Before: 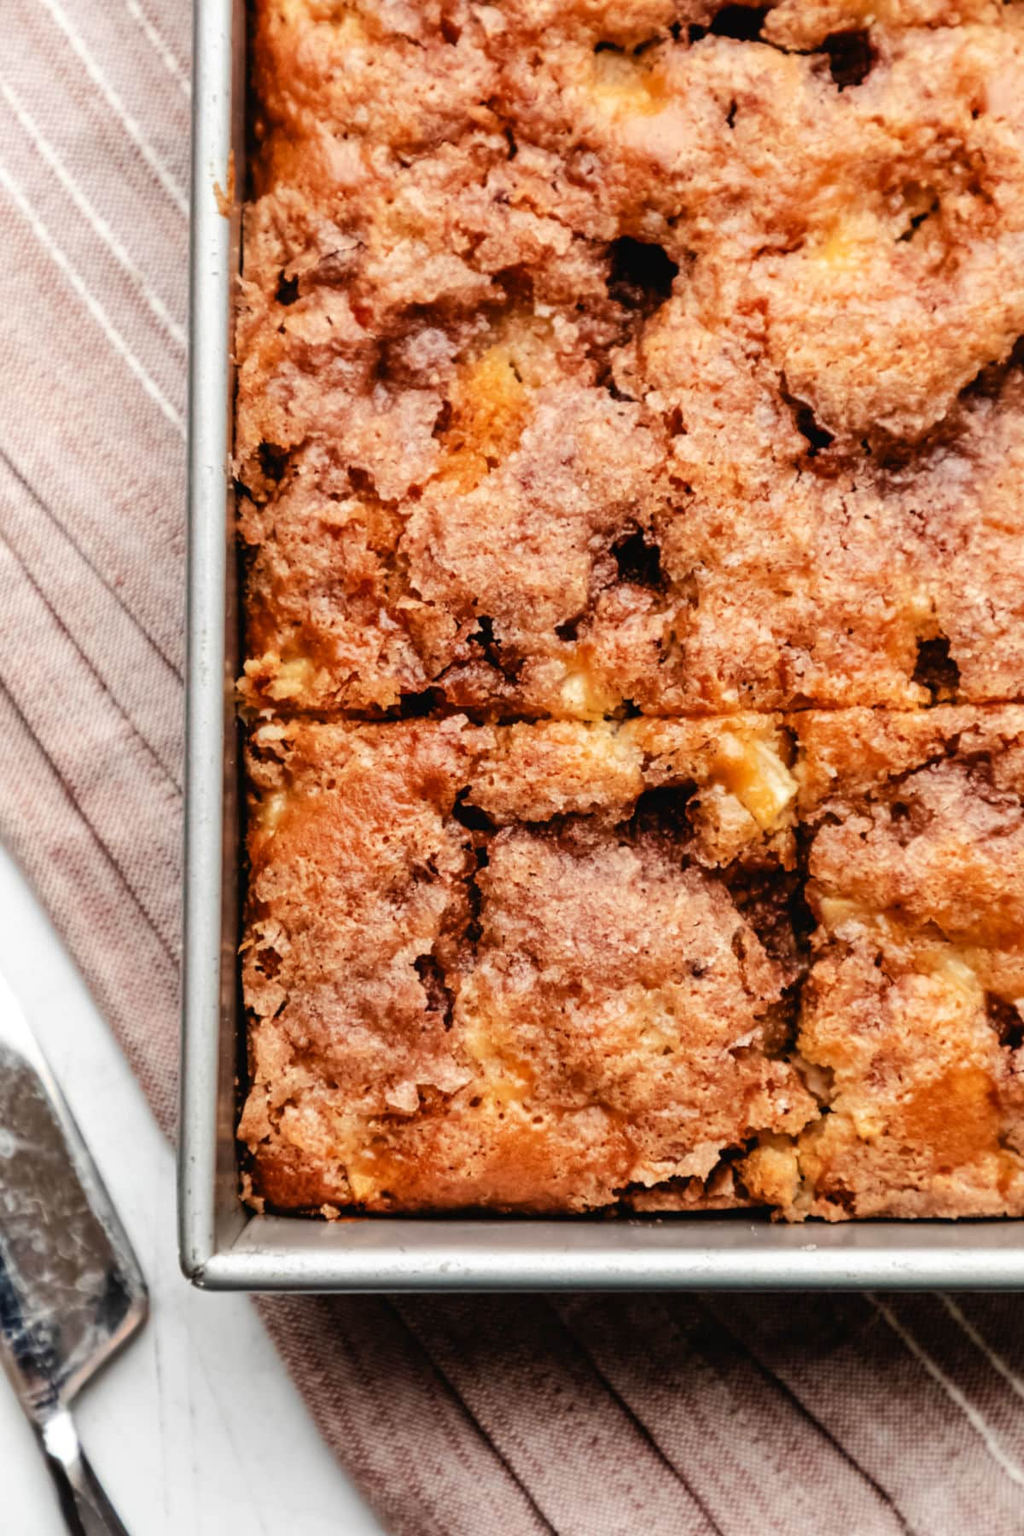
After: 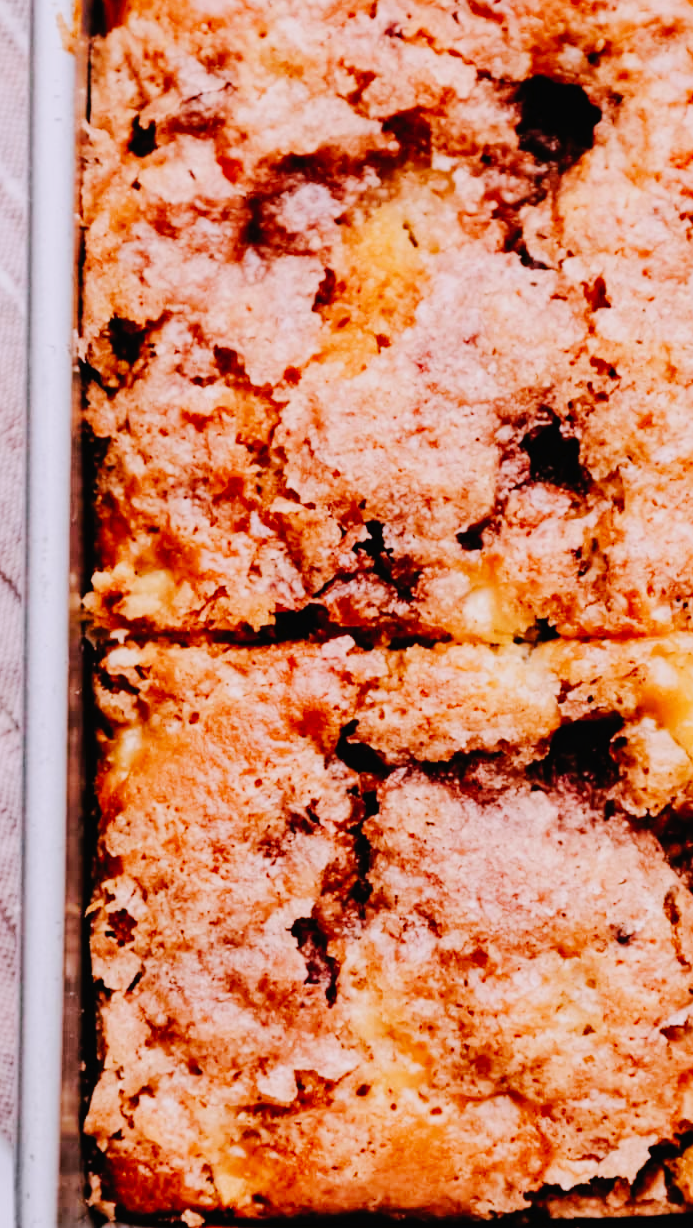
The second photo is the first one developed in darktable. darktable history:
white balance: red 1.042, blue 1.17
crop: left 16.202%, top 11.208%, right 26.045%, bottom 20.557%
tone curve: curves: ch0 [(0, 0) (0.003, 0.014) (0.011, 0.017) (0.025, 0.023) (0.044, 0.035) (0.069, 0.04) (0.1, 0.062) (0.136, 0.099) (0.177, 0.152) (0.224, 0.214) (0.277, 0.291) (0.335, 0.383) (0.399, 0.487) (0.468, 0.581) (0.543, 0.662) (0.623, 0.738) (0.709, 0.802) (0.801, 0.871) (0.898, 0.936) (1, 1)], preserve colors none
filmic rgb: black relative exposure -7.65 EV, white relative exposure 4.56 EV, hardness 3.61
